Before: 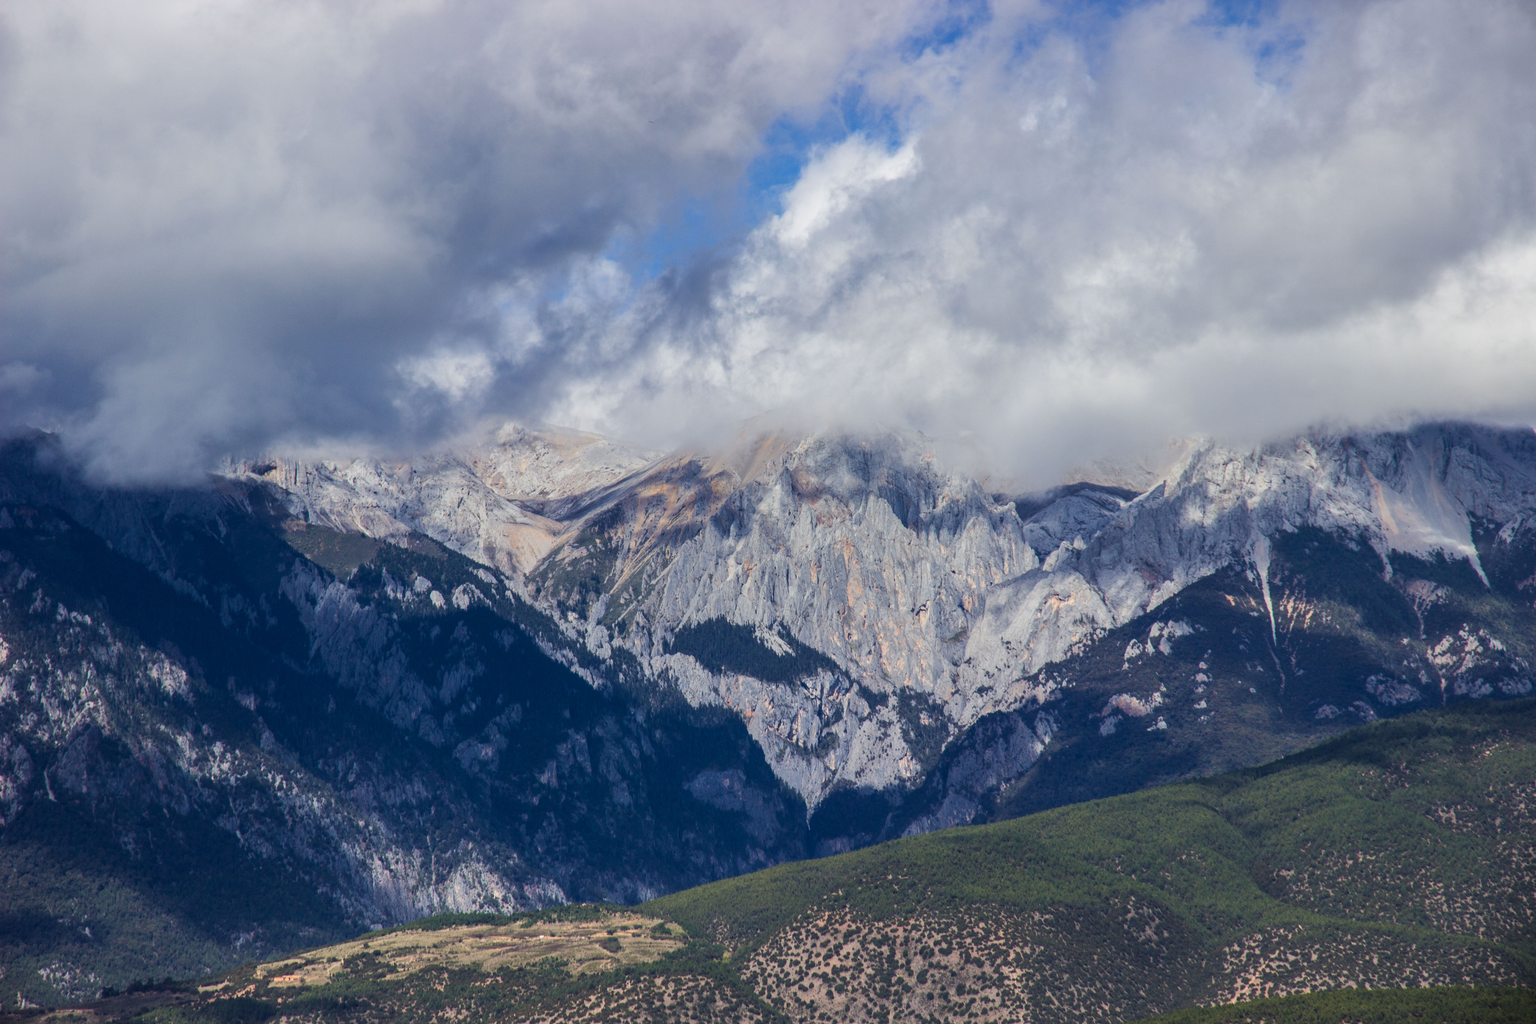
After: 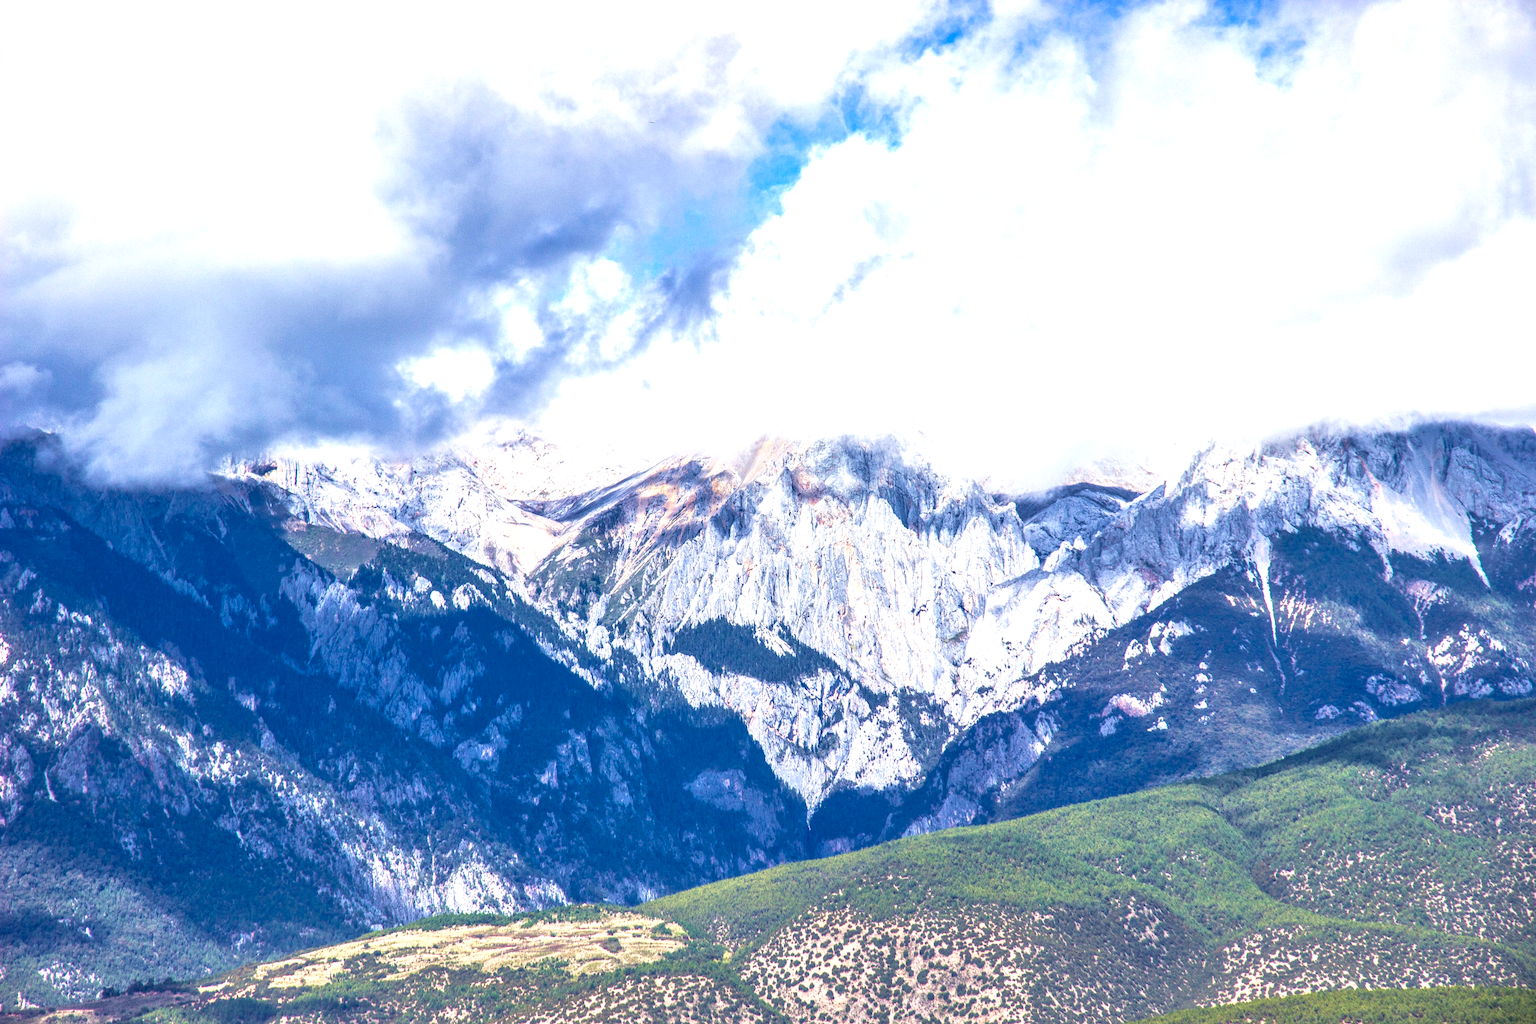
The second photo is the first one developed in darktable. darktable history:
local contrast: highlights 63%, detail 143%, midtone range 0.431
exposure: black level correction 0, exposure 1.458 EV, compensate highlight preservation false
tone equalizer: -7 EV 0.16 EV, -6 EV 0.6 EV, -5 EV 1.18 EV, -4 EV 1.3 EV, -3 EV 1.14 EV, -2 EV 0.6 EV, -1 EV 0.164 EV
velvia: on, module defaults
color balance rgb: perceptual saturation grading › global saturation 19.338%
sharpen: amount 0.216
